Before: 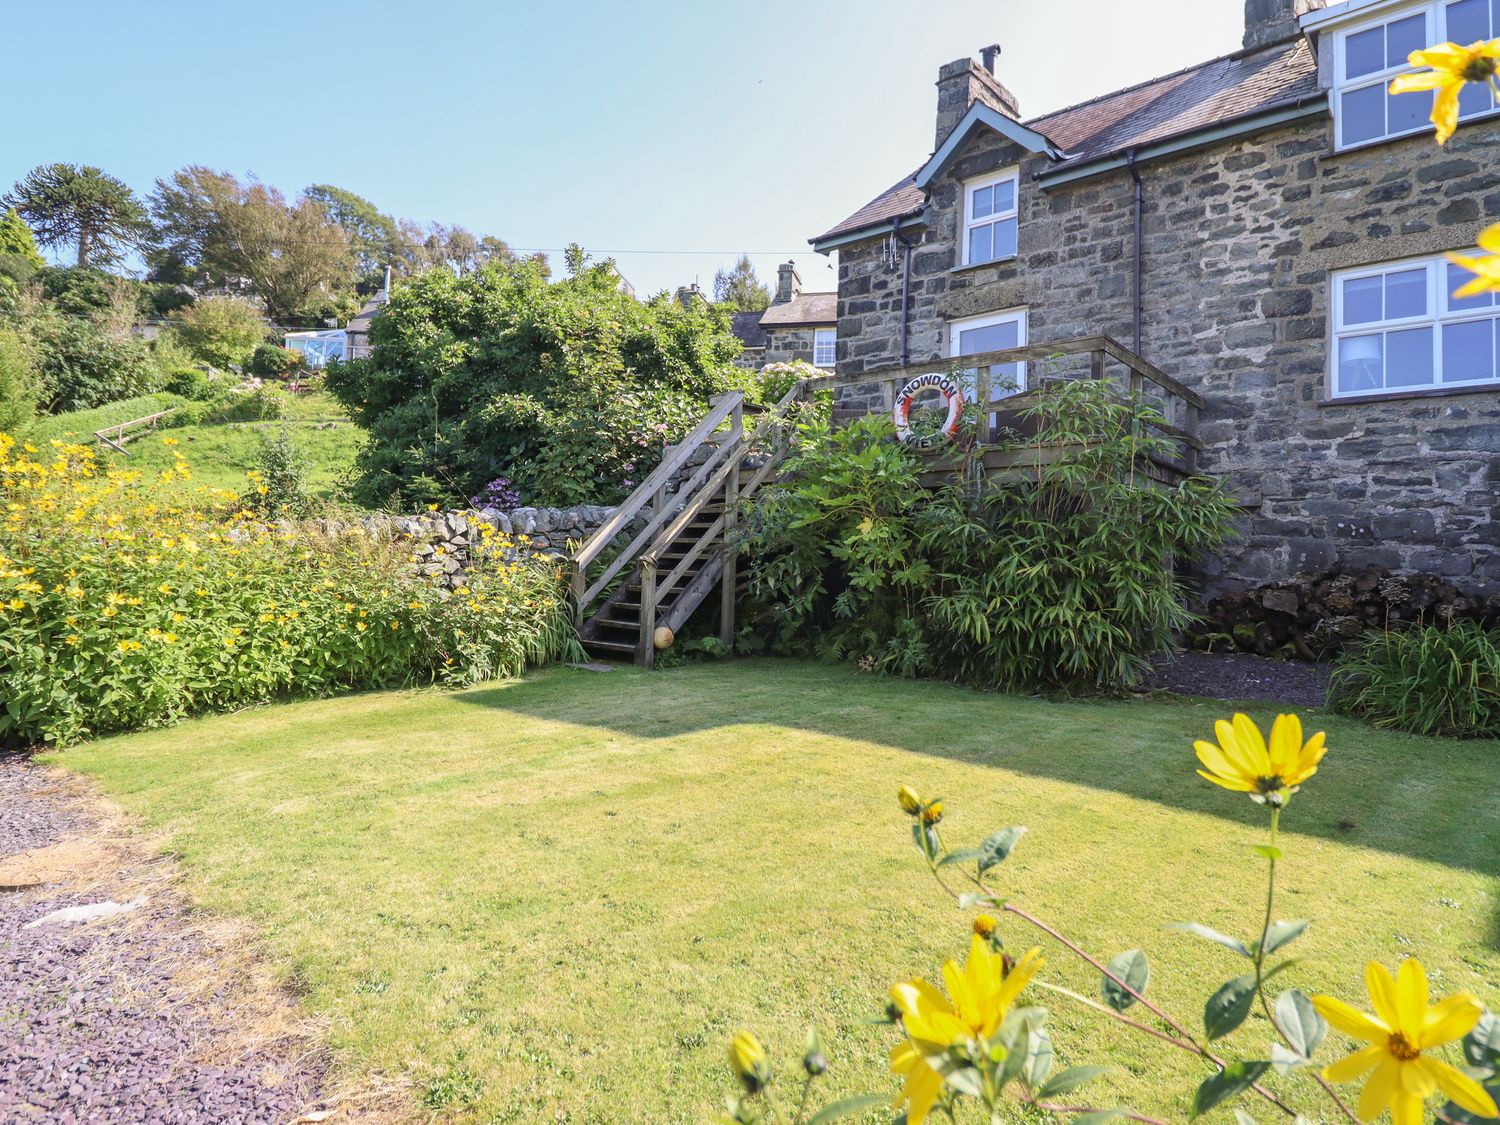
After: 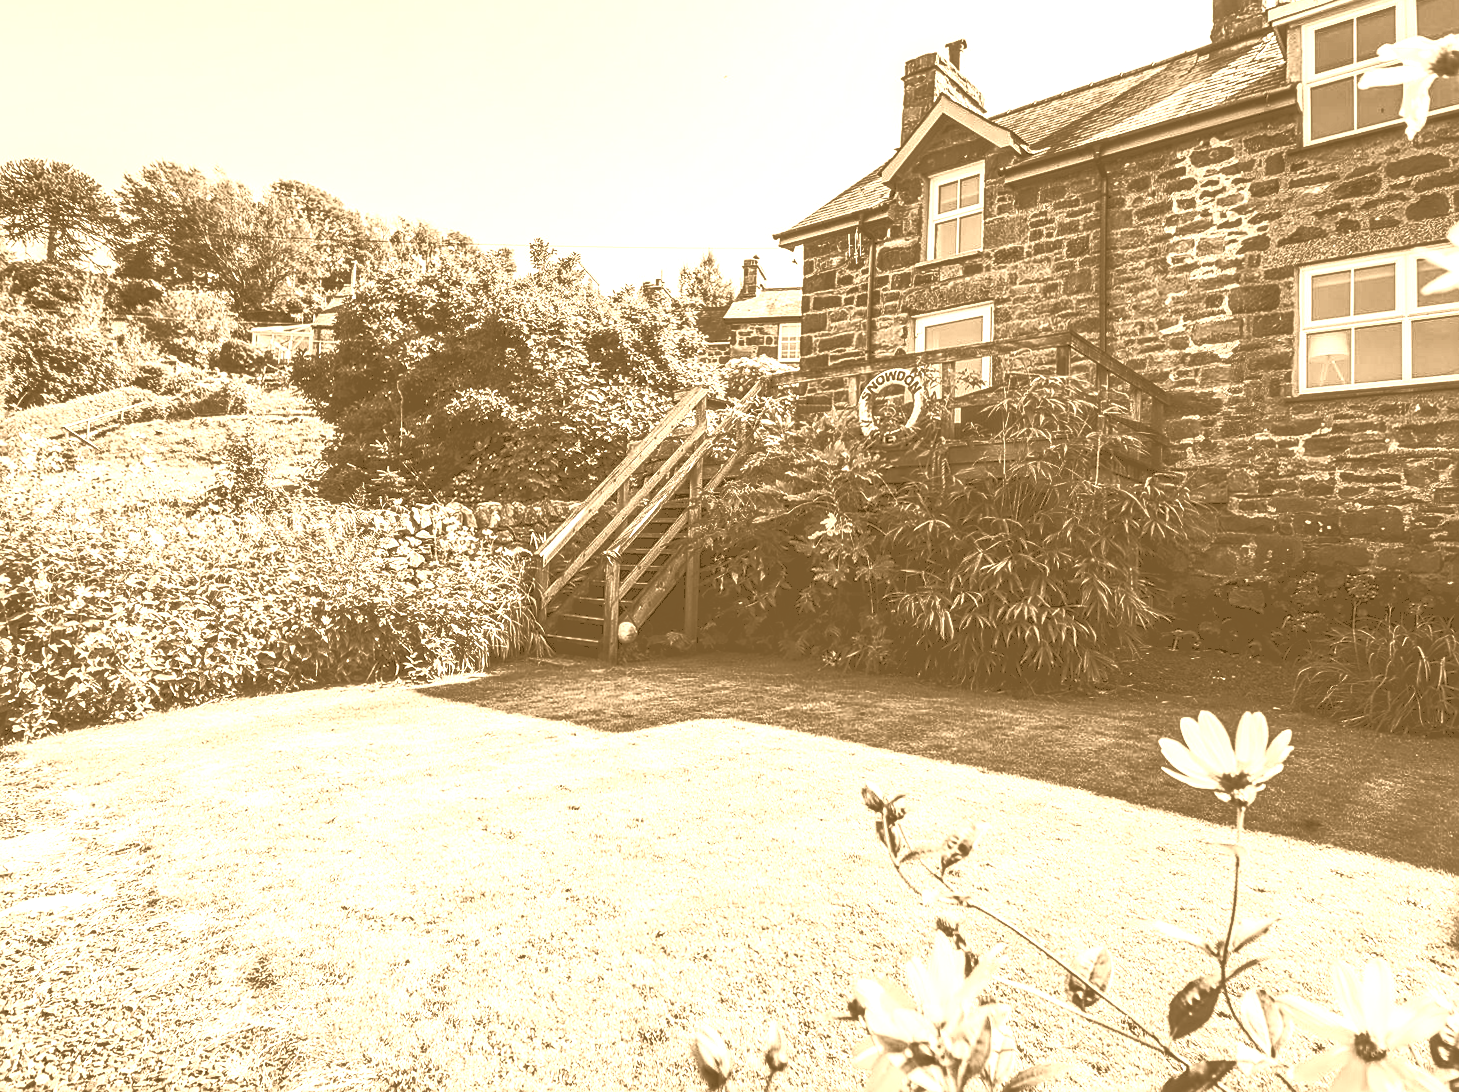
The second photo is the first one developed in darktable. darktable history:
colorize: hue 28.8°, source mix 100%
crop: left 1.743%, right 0.268%, bottom 2.011%
local contrast: on, module defaults
sharpen: on, module defaults
tone curve: curves: ch0 [(0, 0) (0.003, 0.112) (0.011, 0.115) (0.025, 0.111) (0.044, 0.114) (0.069, 0.126) (0.1, 0.144) (0.136, 0.164) (0.177, 0.196) (0.224, 0.249) (0.277, 0.316) (0.335, 0.401) (0.399, 0.487) (0.468, 0.571) (0.543, 0.647) (0.623, 0.728) (0.709, 0.795) (0.801, 0.866) (0.898, 0.933) (1, 1)], preserve colors none
rotate and perspective: rotation 0.192°, lens shift (horizontal) -0.015, crop left 0.005, crop right 0.996, crop top 0.006, crop bottom 0.99
color balance rgb: linear chroma grading › global chroma 40.15%, perceptual saturation grading › global saturation 60.58%, perceptual saturation grading › highlights 20.44%, perceptual saturation grading › shadows -50.36%, perceptual brilliance grading › highlights 2.19%, perceptual brilliance grading › mid-tones -50.36%, perceptual brilliance grading › shadows -50.36%
